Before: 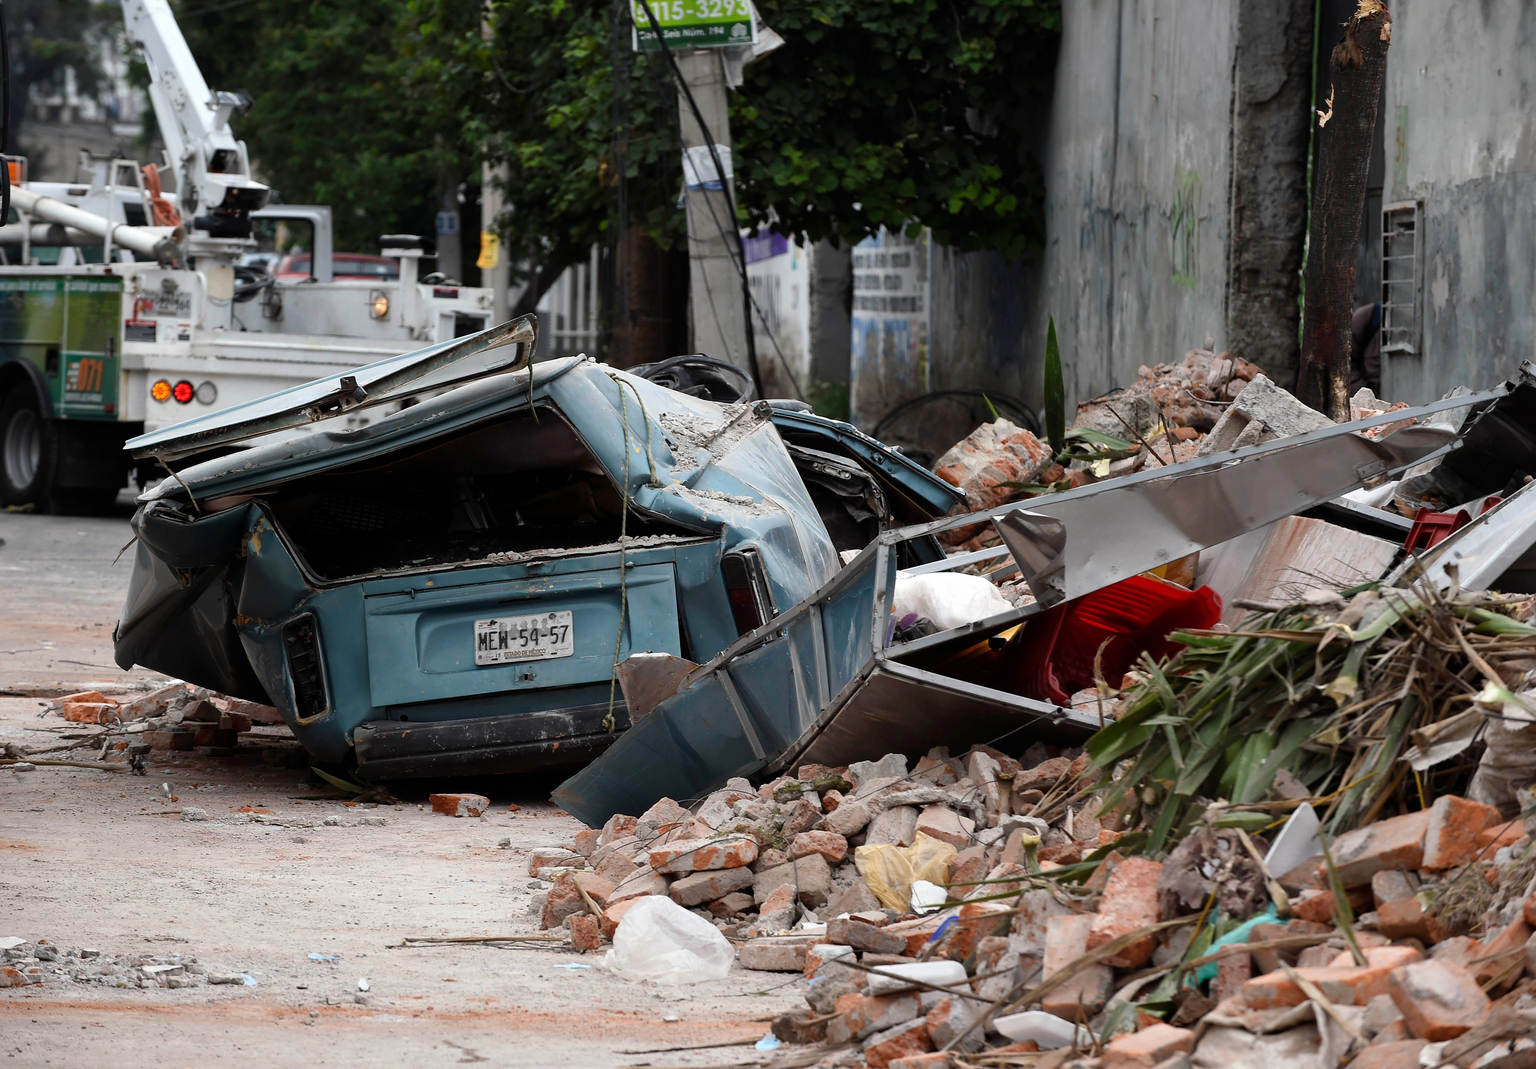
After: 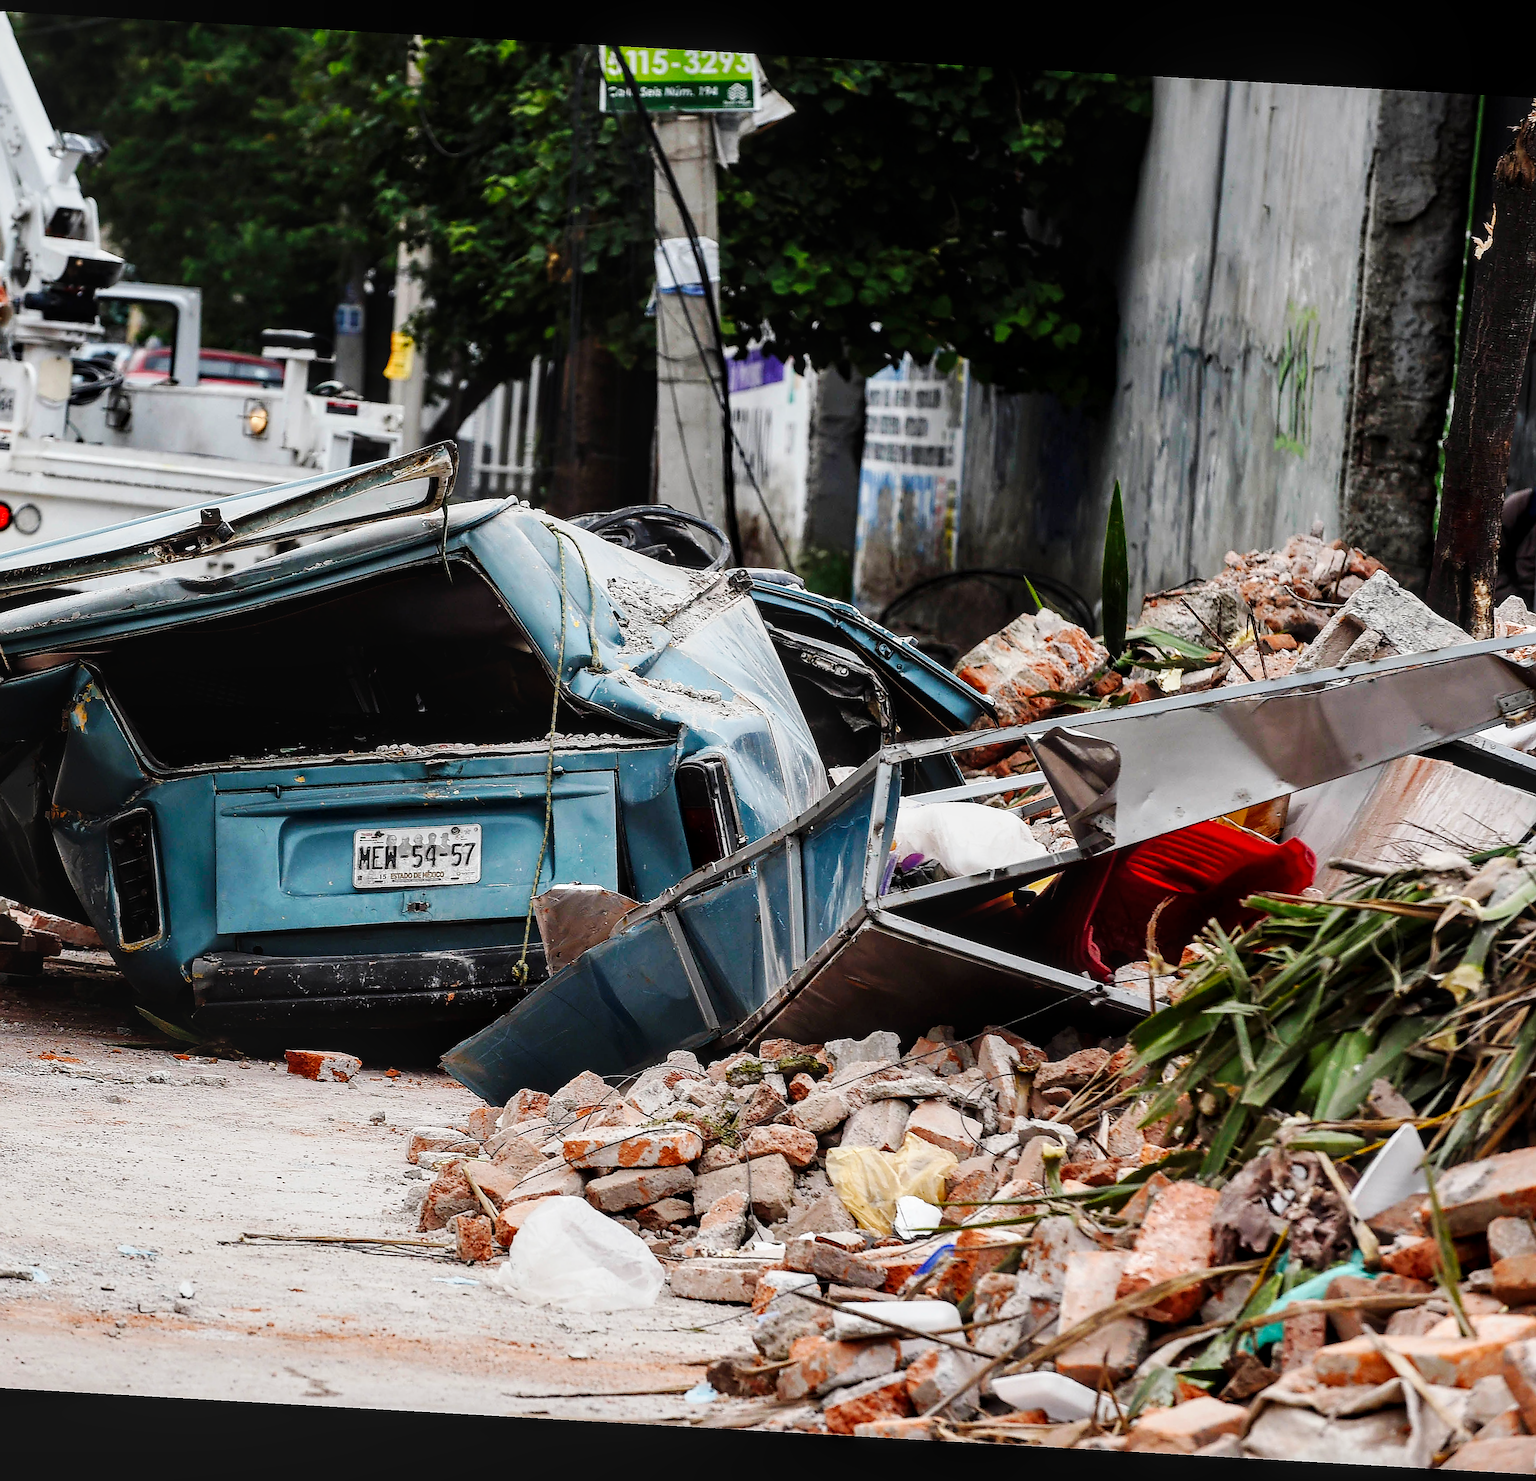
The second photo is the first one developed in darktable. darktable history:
base curve: curves: ch0 [(0, 0) (0.032, 0.025) (0.121, 0.166) (0.206, 0.329) (0.605, 0.79) (1, 1)], preserve colors none
crop and rotate: angle -3.23°, left 13.99%, top 0.022%, right 10.996%, bottom 0.072%
sharpen: radius 1.415, amount 1.258, threshold 0.731
local contrast: on, module defaults
